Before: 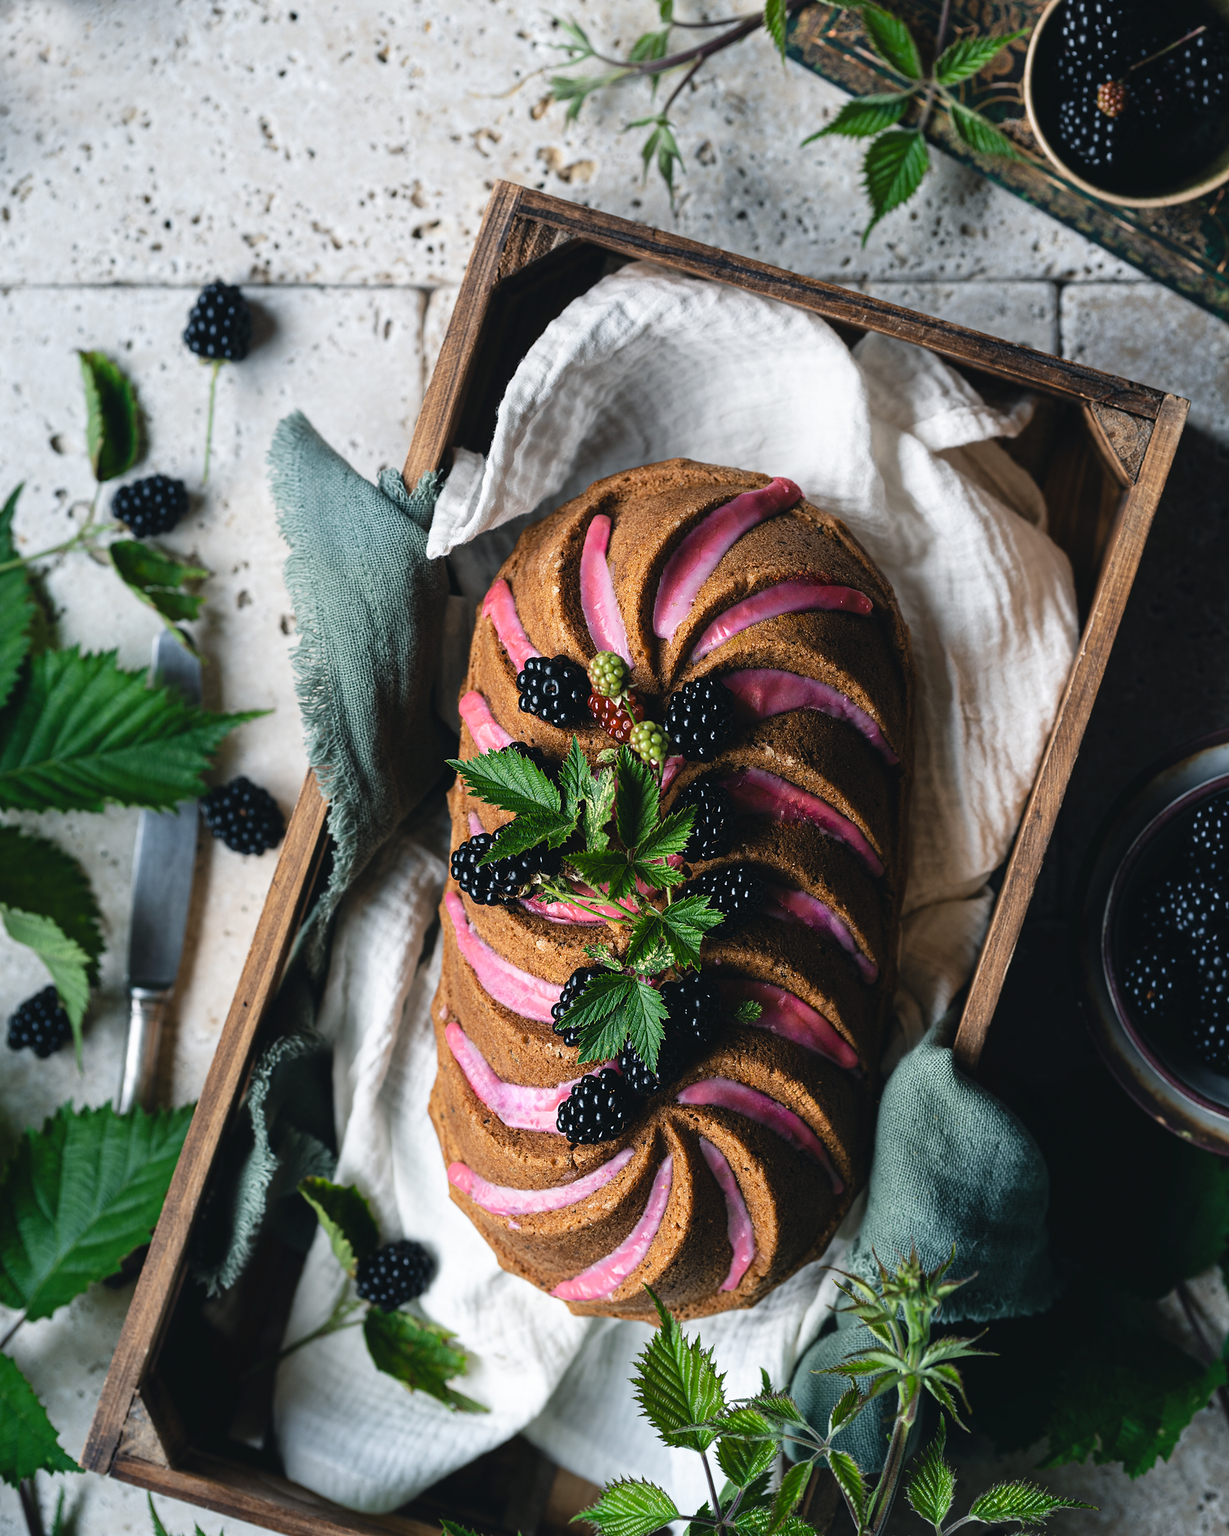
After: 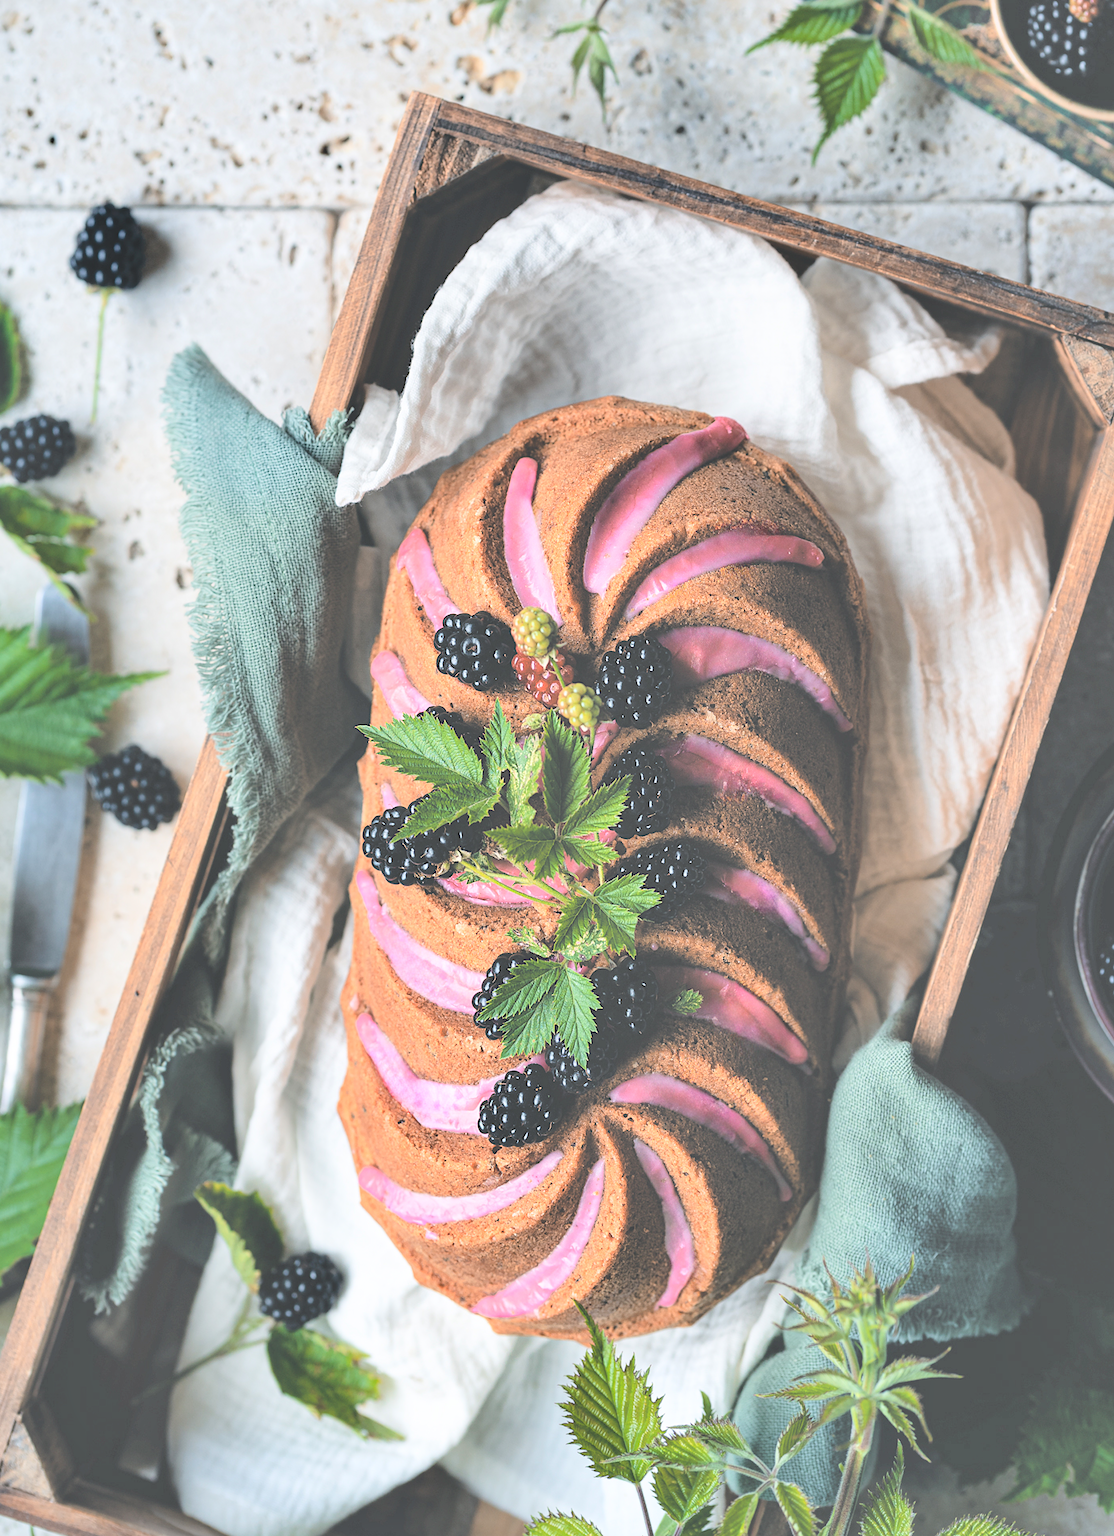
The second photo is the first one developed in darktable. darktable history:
shadows and highlights: soften with gaussian
crop: left 9.805%, top 6.292%, right 7.241%, bottom 2.284%
color zones: curves: ch1 [(0, 0.469) (0.072, 0.457) (0.243, 0.494) (0.429, 0.5) (0.571, 0.5) (0.714, 0.5) (0.857, 0.5) (1, 0.469)]; ch2 [(0, 0.499) (0.143, 0.467) (0.242, 0.436) (0.429, 0.493) (0.571, 0.5) (0.714, 0.5) (0.857, 0.5) (1, 0.499)]
contrast brightness saturation: brightness 0.991
